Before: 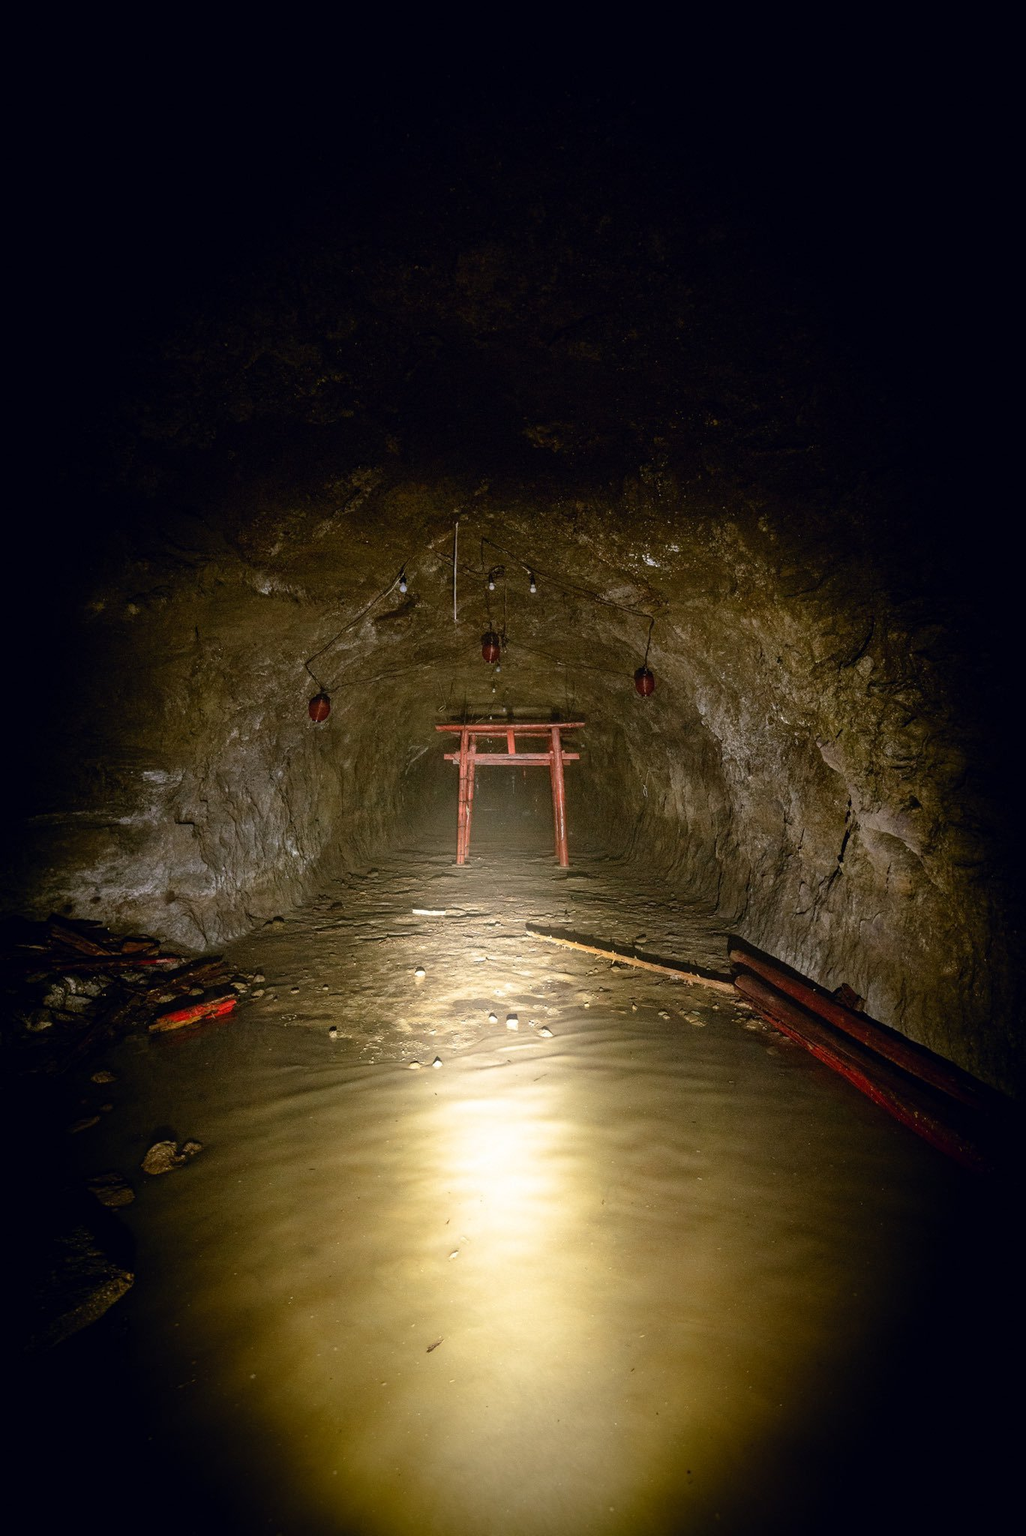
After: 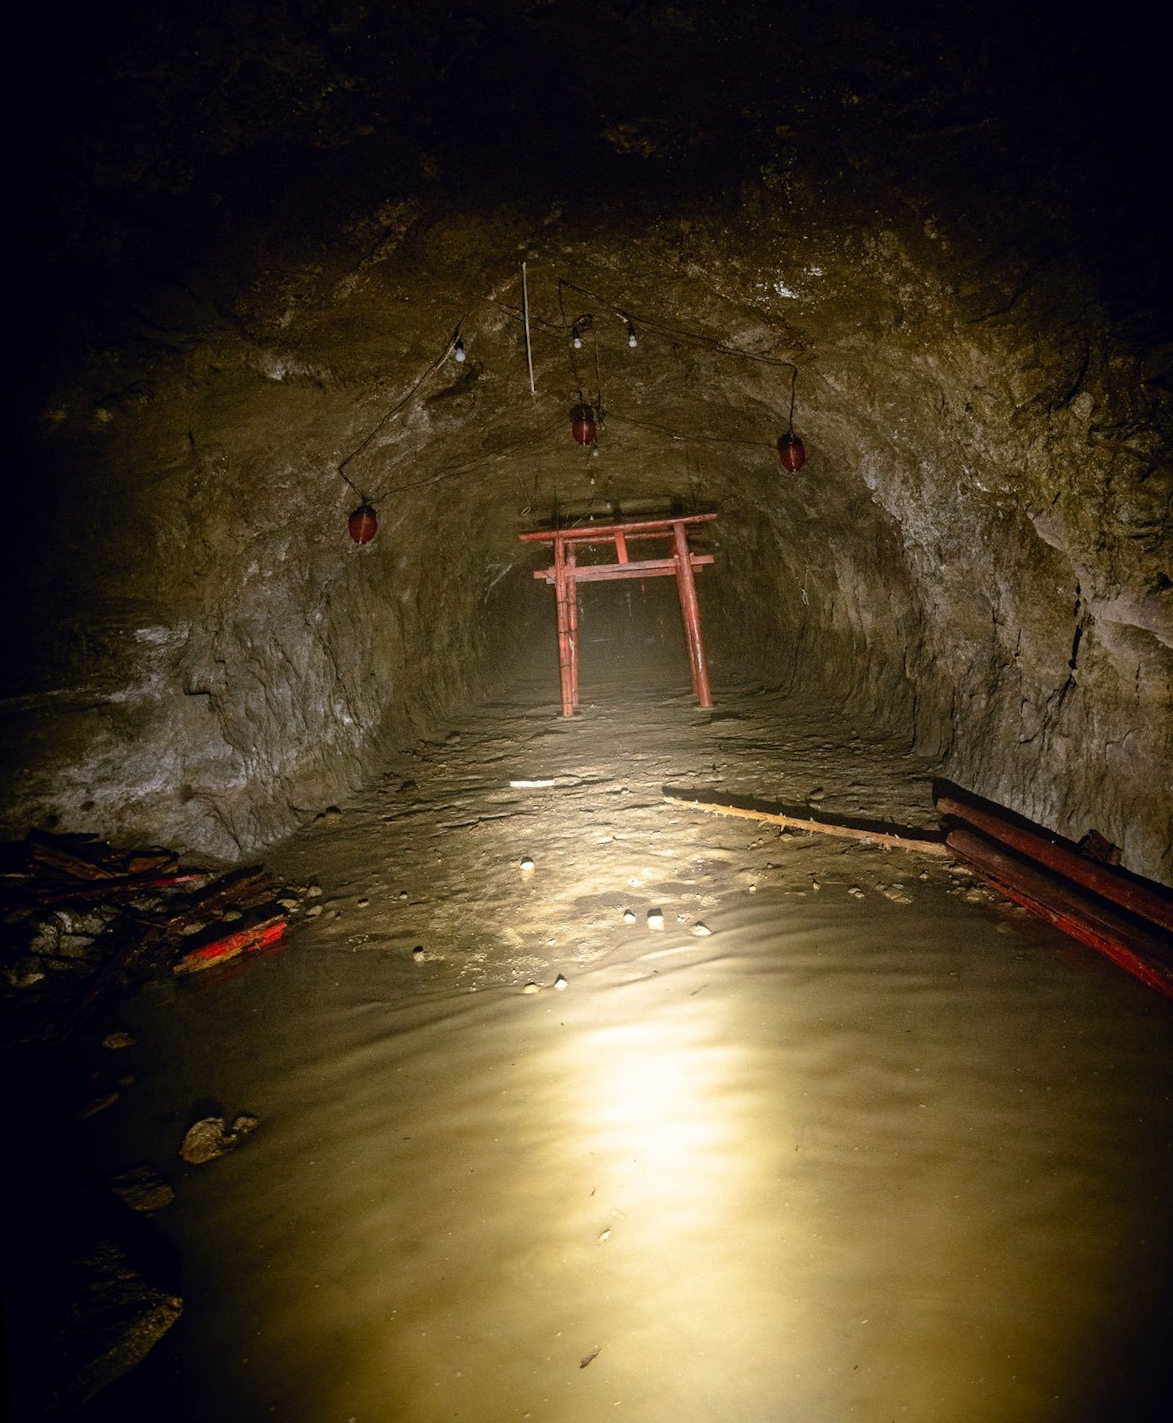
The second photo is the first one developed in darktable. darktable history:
rotate and perspective: rotation -5°, crop left 0.05, crop right 0.952, crop top 0.11, crop bottom 0.89
crop and rotate: left 4.842%, top 15.51%, right 10.668%
